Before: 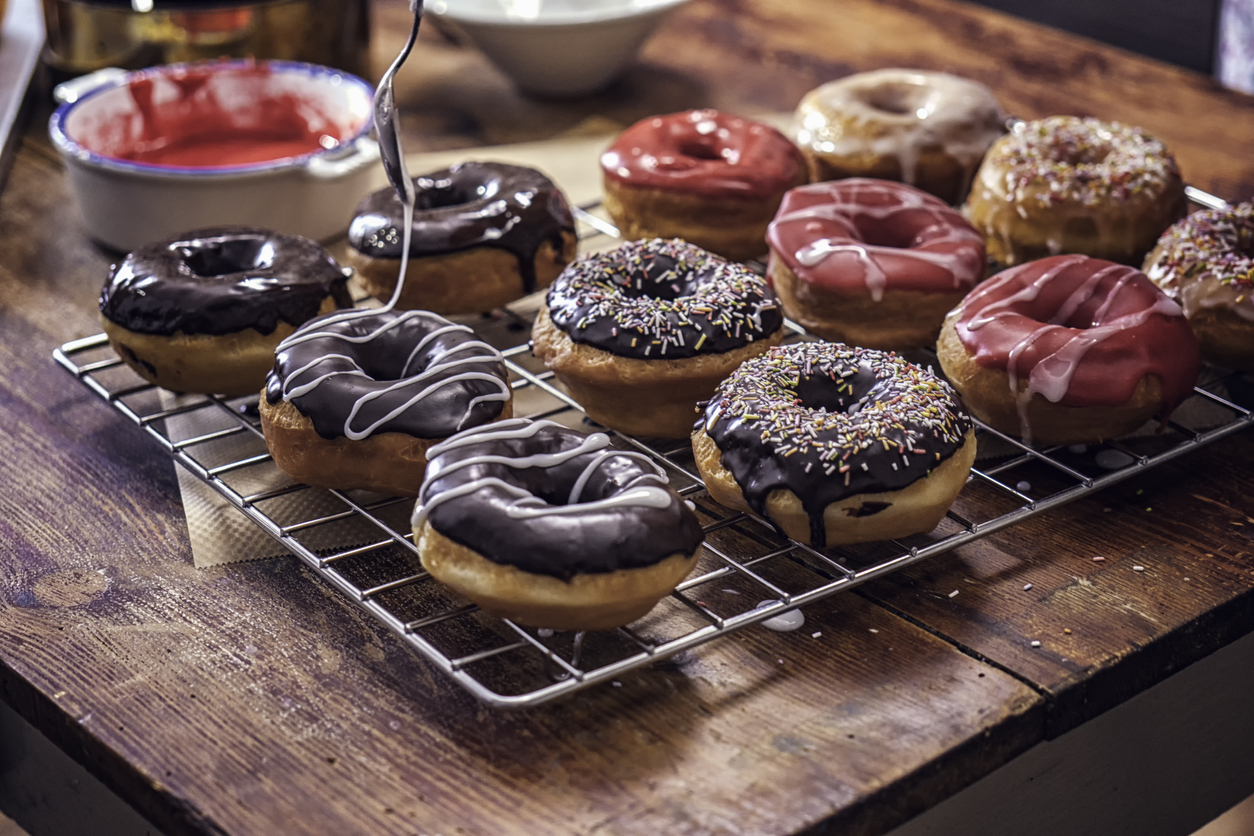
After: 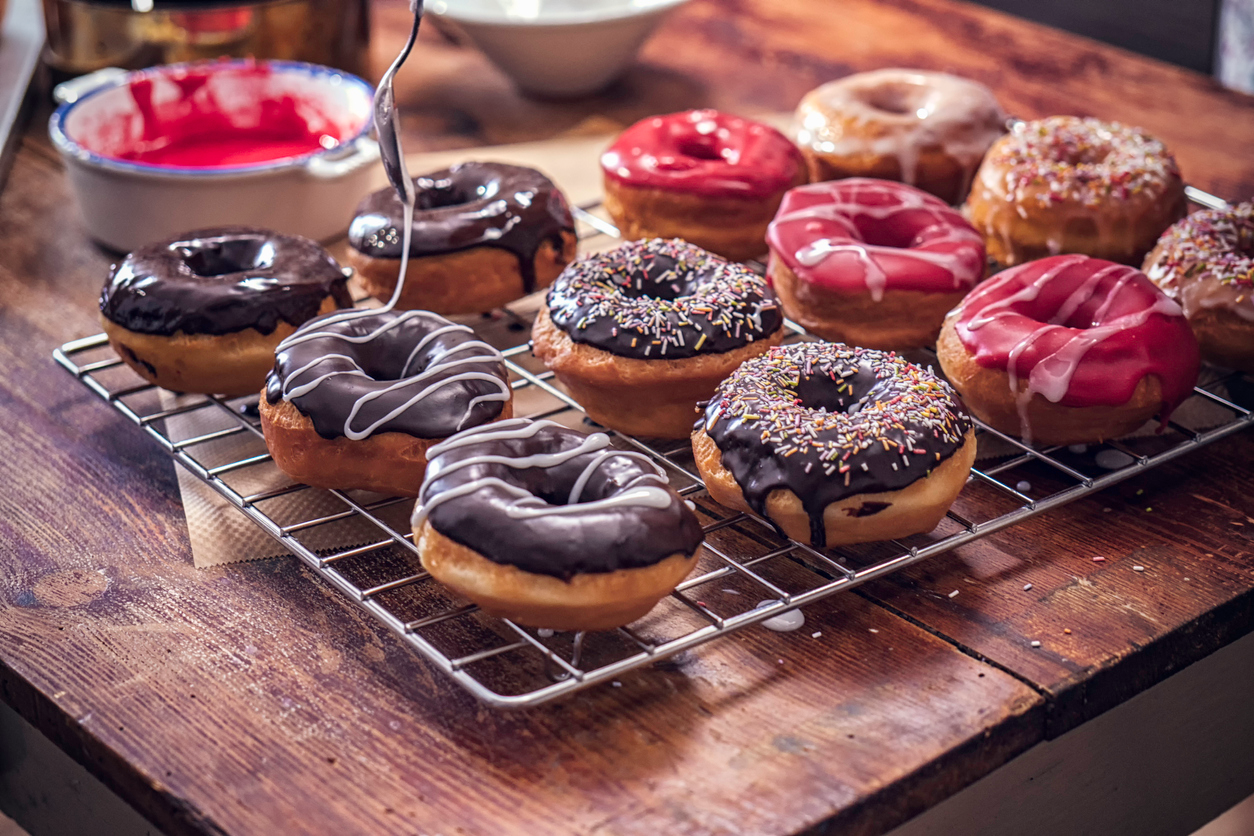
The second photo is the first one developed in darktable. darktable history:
exposure: compensate highlight preservation false
vignetting: fall-off radius 60.92%
